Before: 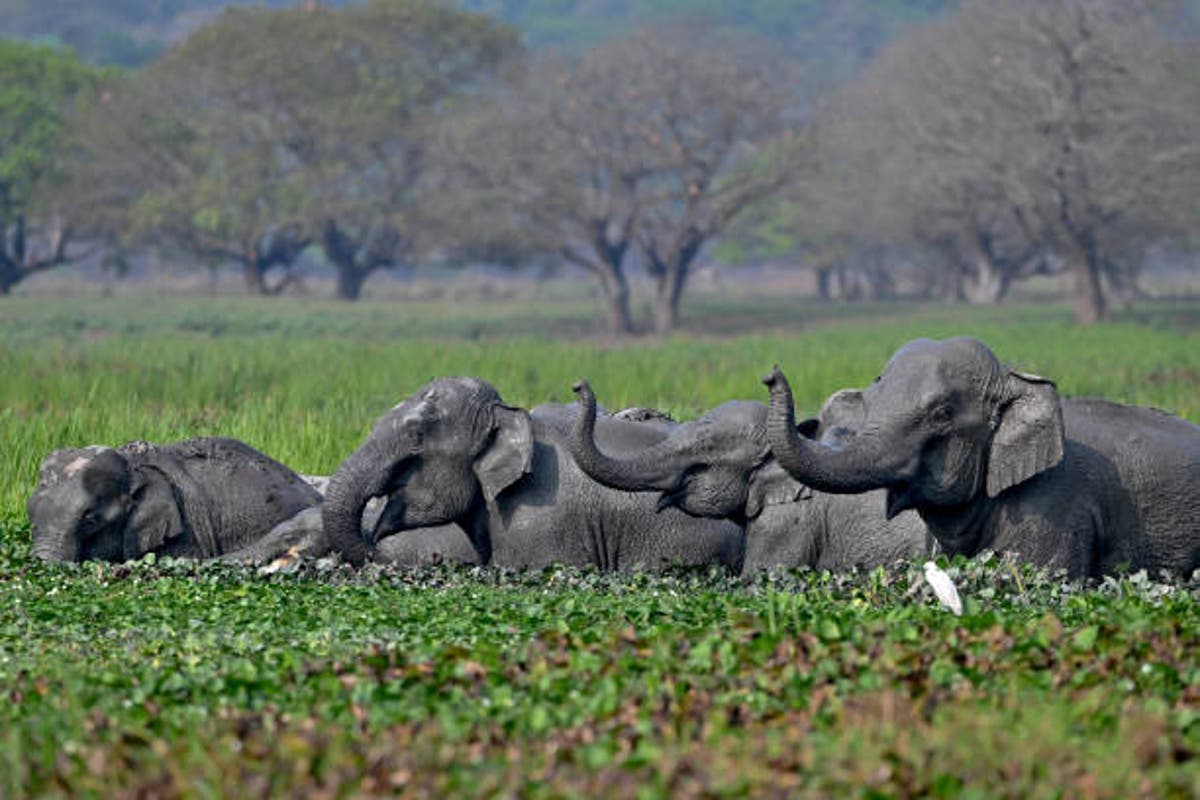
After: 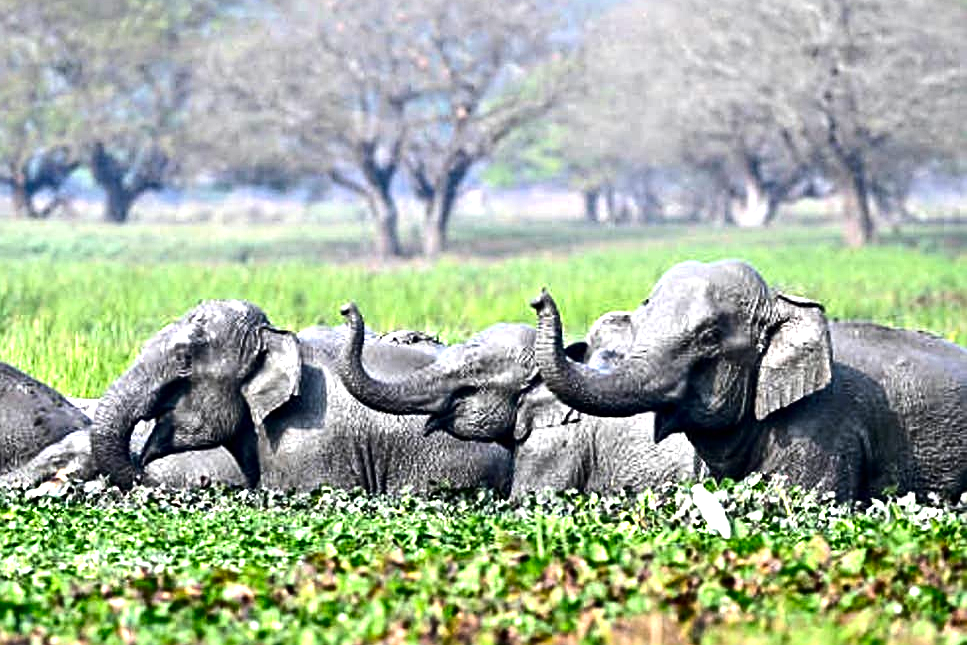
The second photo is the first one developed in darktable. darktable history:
exposure: black level correction 0, exposure 1.2 EV, compensate exposure bias true, compensate highlight preservation false
tone equalizer: -8 EV -0.724 EV, -7 EV -0.709 EV, -6 EV -0.616 EV, -5 EV -0.37 EV, -3 EV 0.387 EV, -2 EV 0.6 EV, -1 EV 0.682 EV, +0 EV 0.75 EV, edges refinement/feathering 500, mask exposure compensation -1.57 EV, preserve details no
sharpen: on, module defaults
crop: left 19.354%, top 9.704%, right 0%, bottom 9.67%
contrast brightness saturation: contrast 0.067, brightness -0.129, saturation 0.059
